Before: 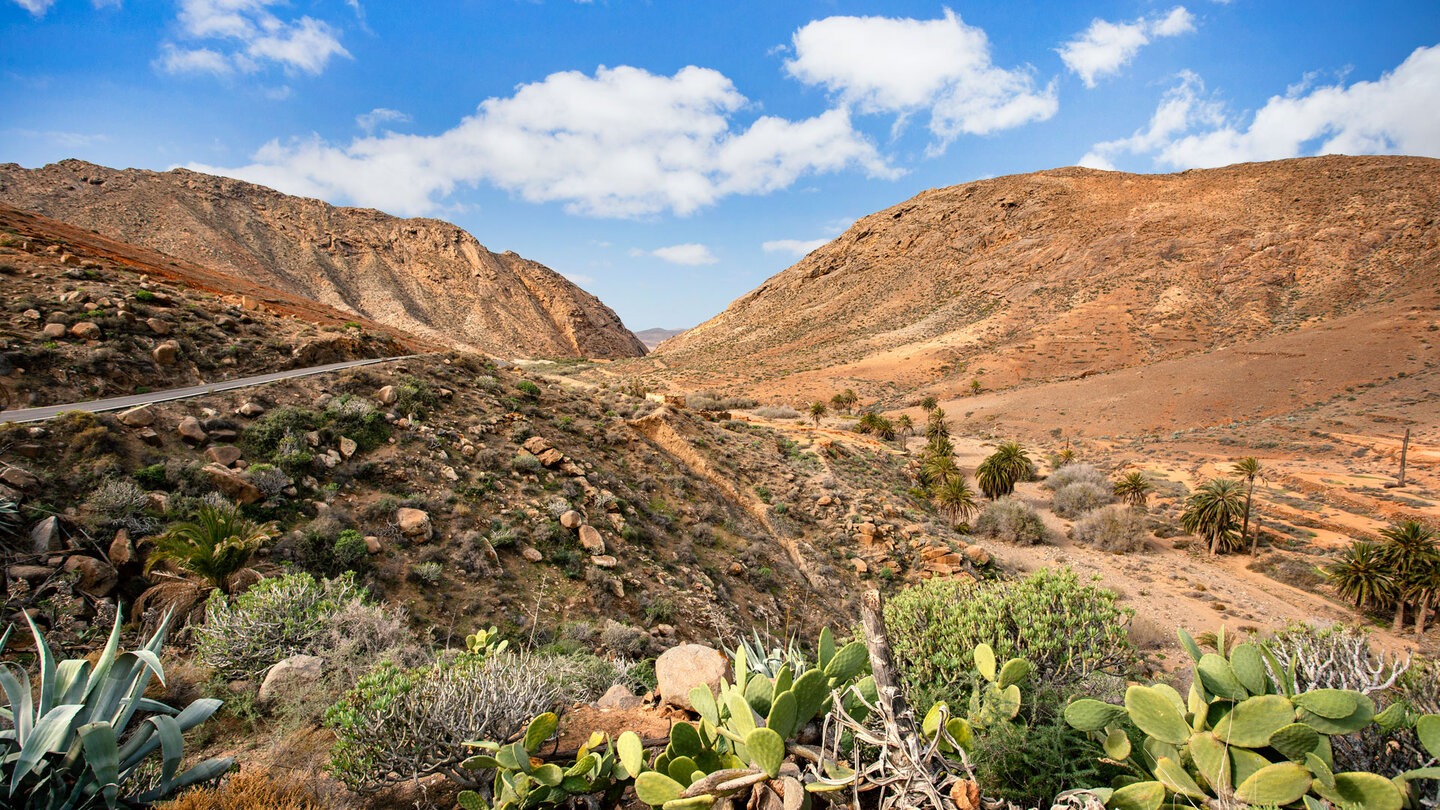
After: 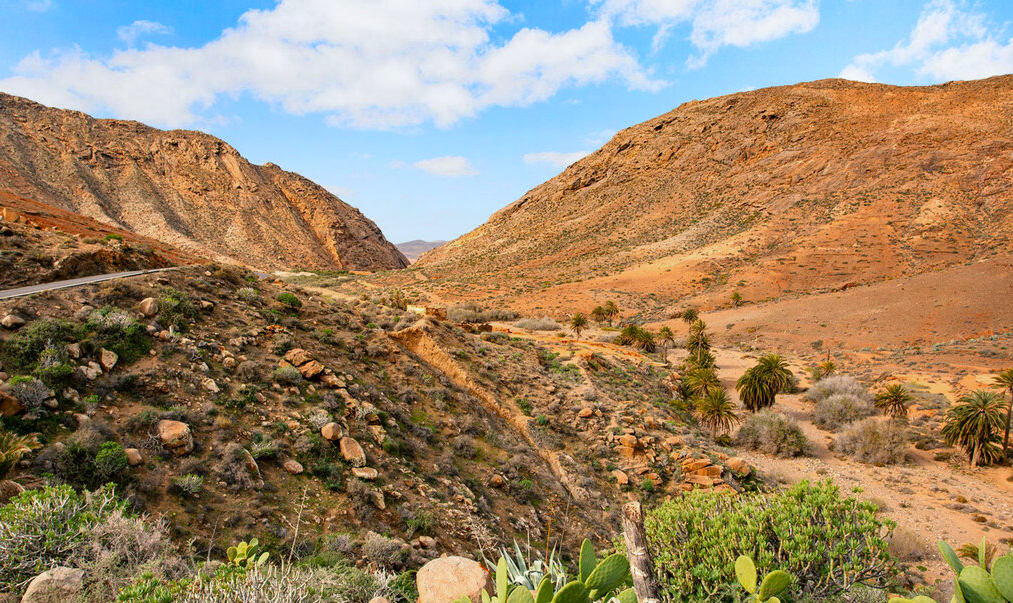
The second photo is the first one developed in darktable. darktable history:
crop and rotate: left 16.666%, top 10.887%, right 12.921%, bottom 14.619%
color zones: curves: ch0 [(0, 0.554) (0.146, 0.662) (0.293, 0.86) (0.503, 0.774) (0.637, 0.106) (0.74, 0.072) (0.866, 0.488) (0.998, 0.569)]; ch1 [(0, 0) (0.143, 0) (0.286, 0) (0.429, 0) (0.571, 0) (0.714, 0) (0.857, 0)], mix -121.87%
